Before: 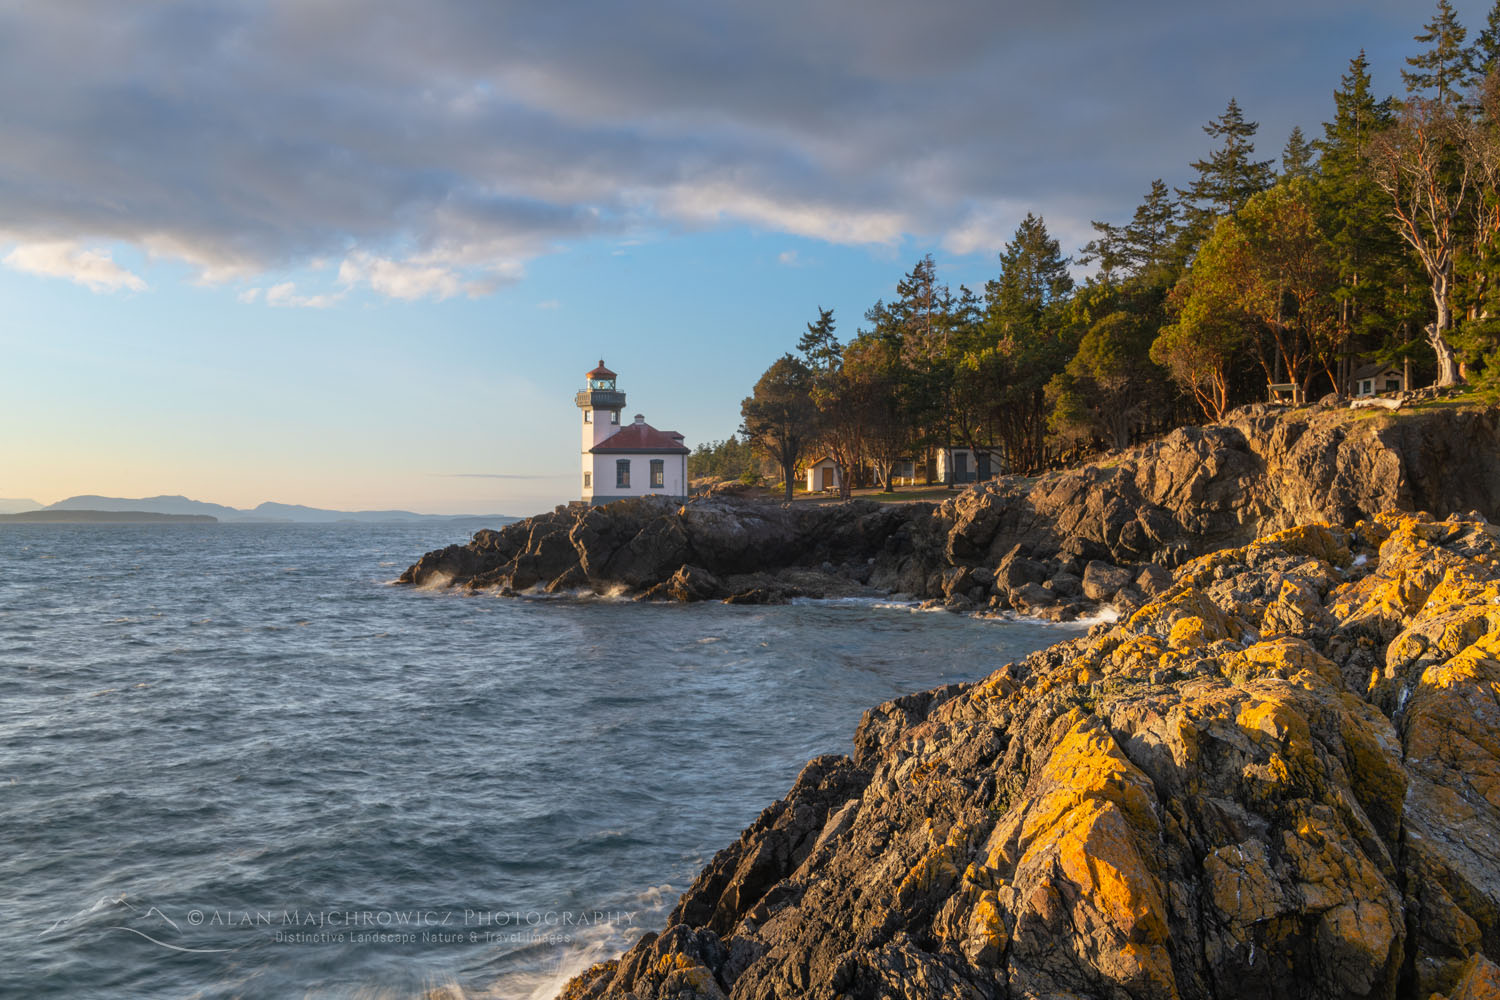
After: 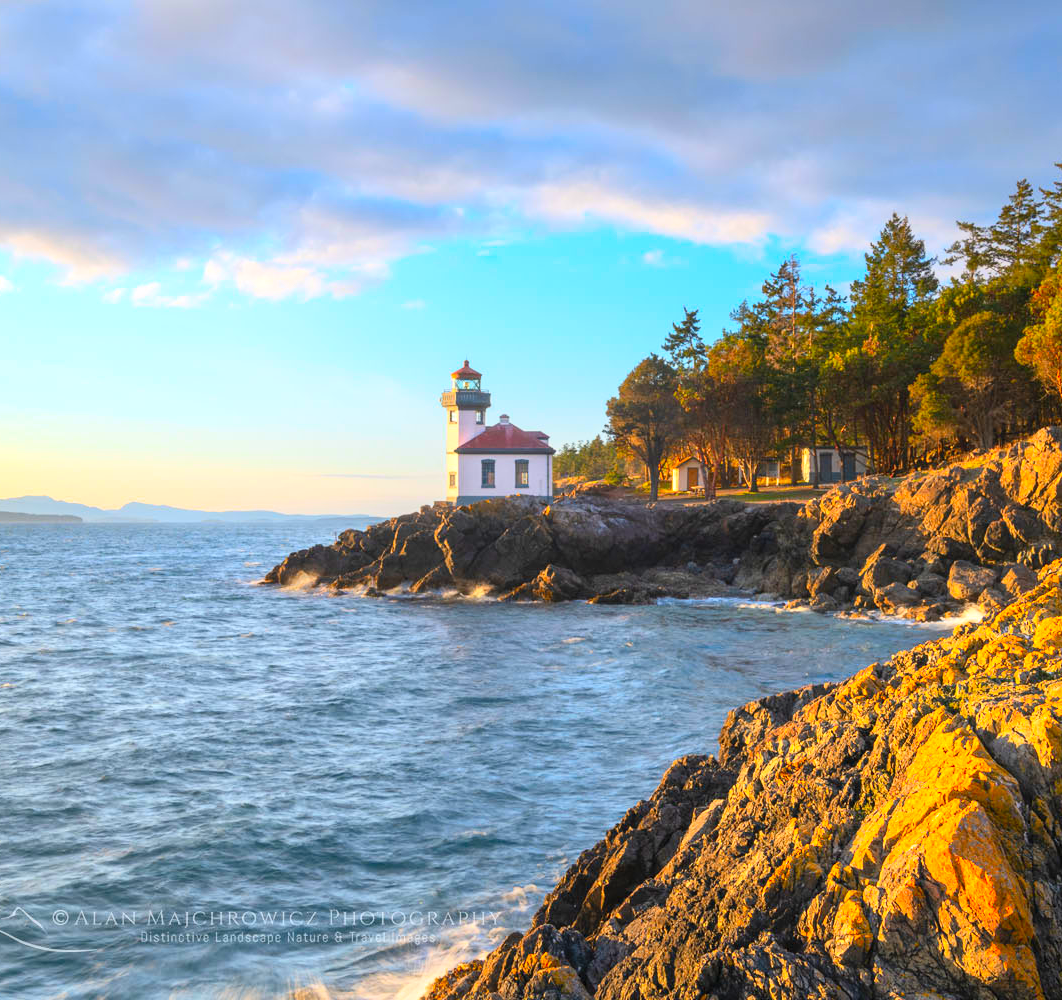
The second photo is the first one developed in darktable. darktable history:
exposure: exposure 0.373 EV, compensate highlight preservation false
contrast brightness saturation: contrast 0.2, brightness 0.203, saturation 0.784
crop and rotate: left 9.013%, right 20.164%
tone equalizer: edges refinement/feathering 500, mask exposure compensation -1.57 EV, preserve details no
